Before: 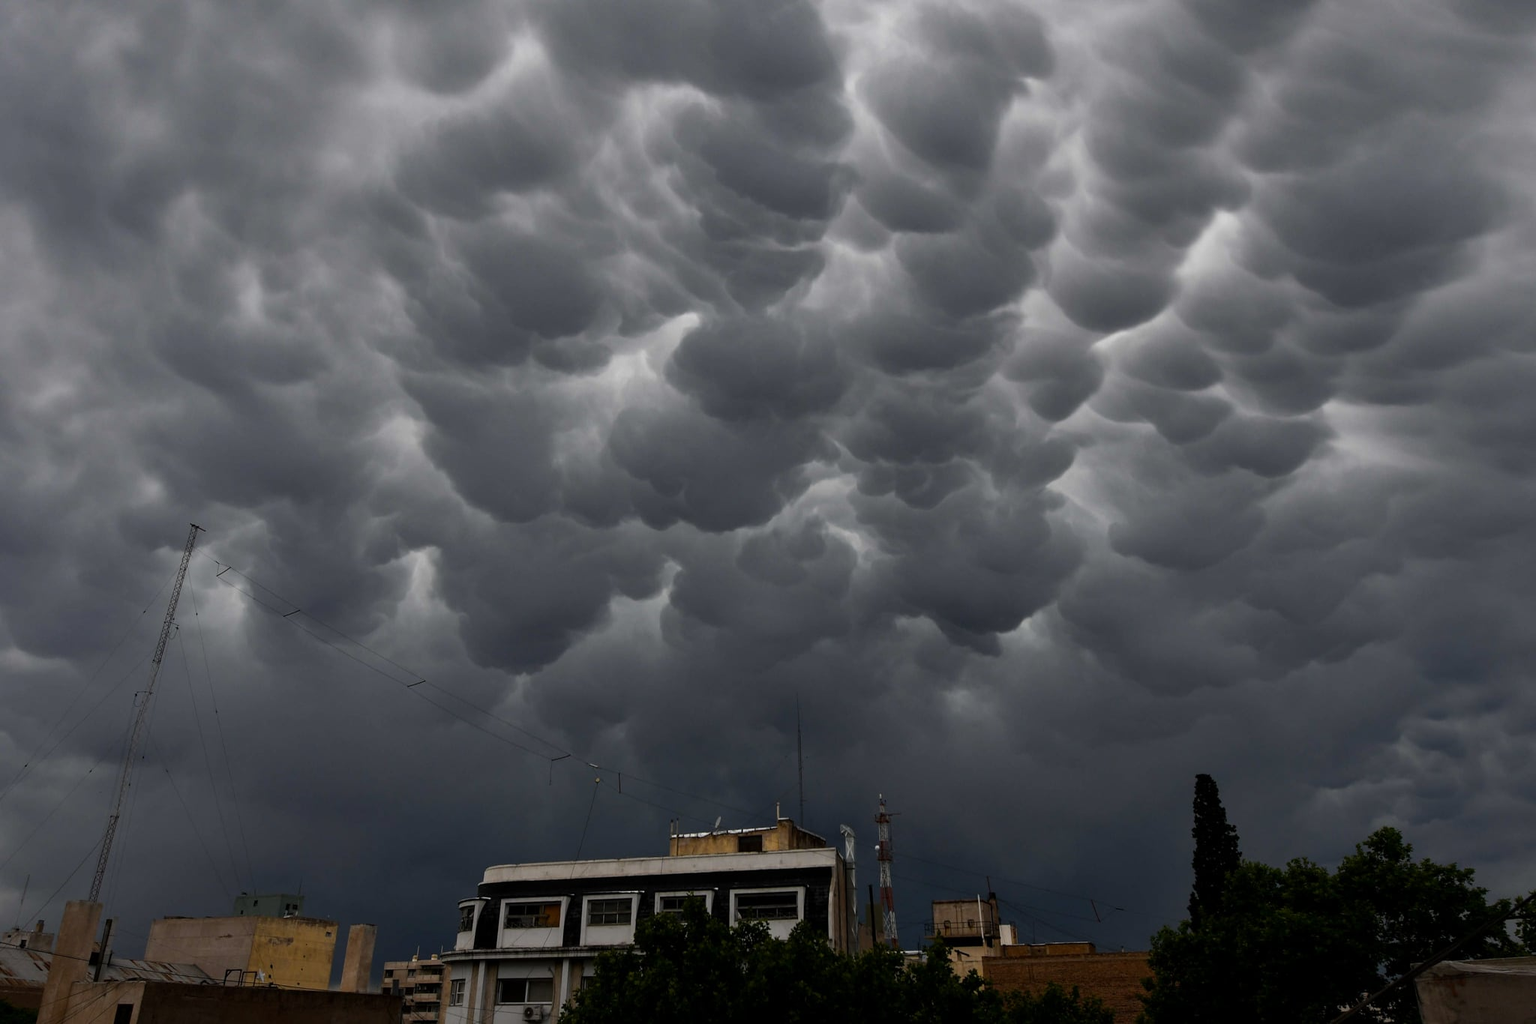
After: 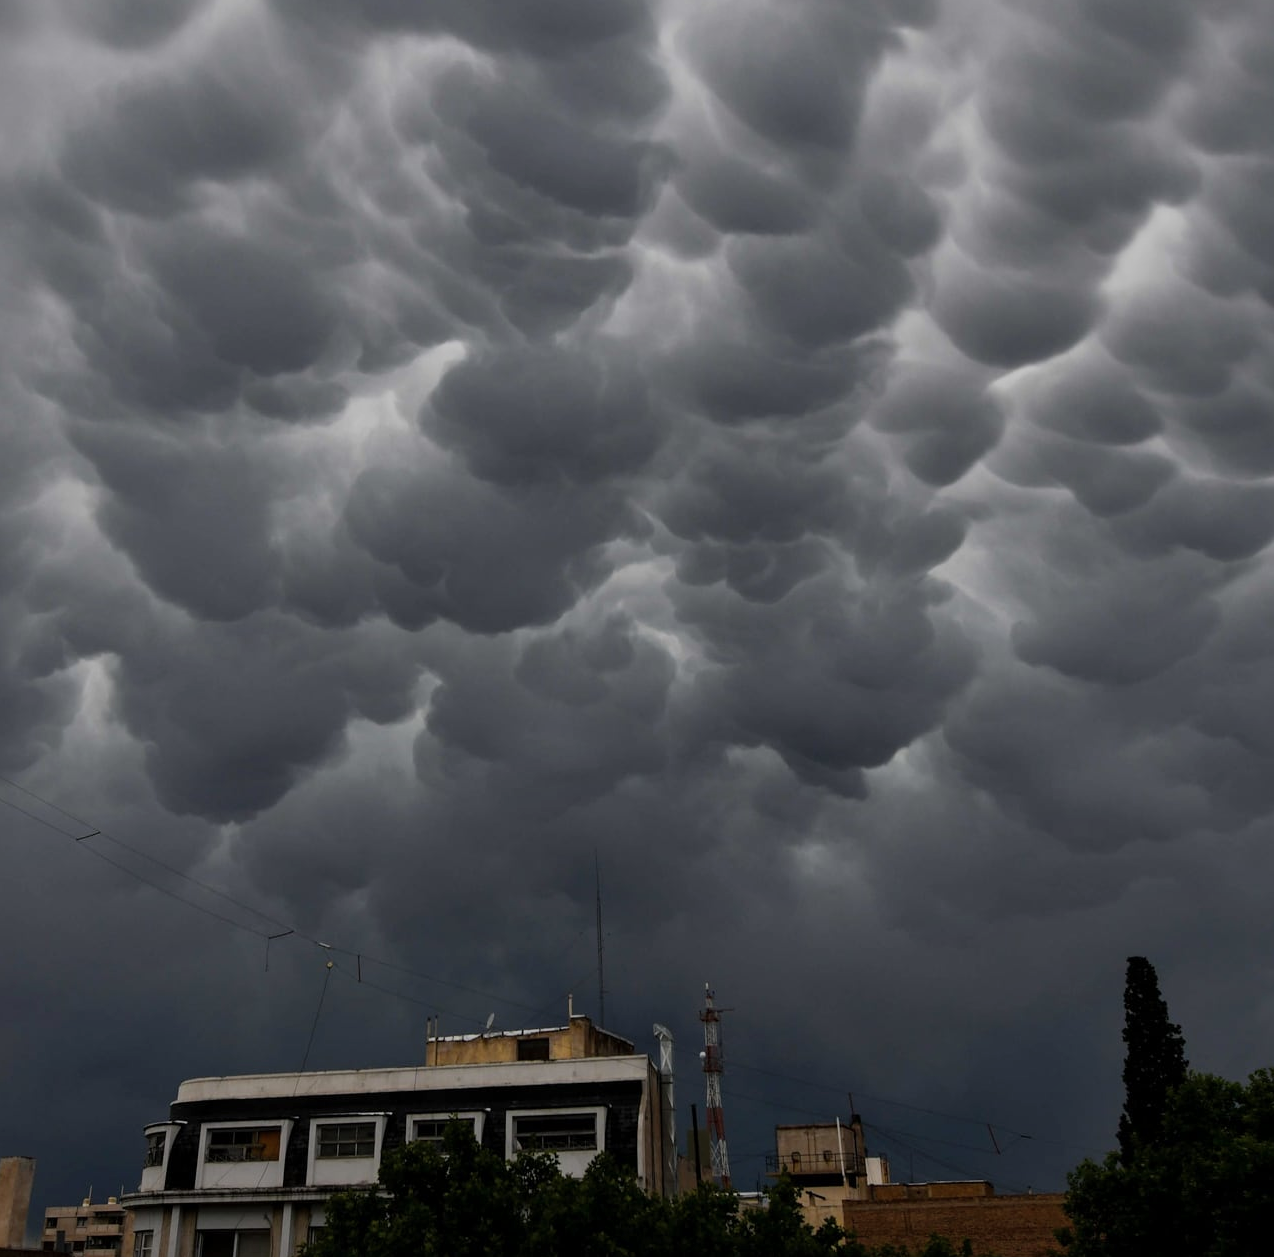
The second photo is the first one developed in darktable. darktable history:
shadows and highlights: shadows 25.15, highlights -69.41
crop and rotate: left 22.809%, top 5.622%, right 14.964%, bottom 2.313%
